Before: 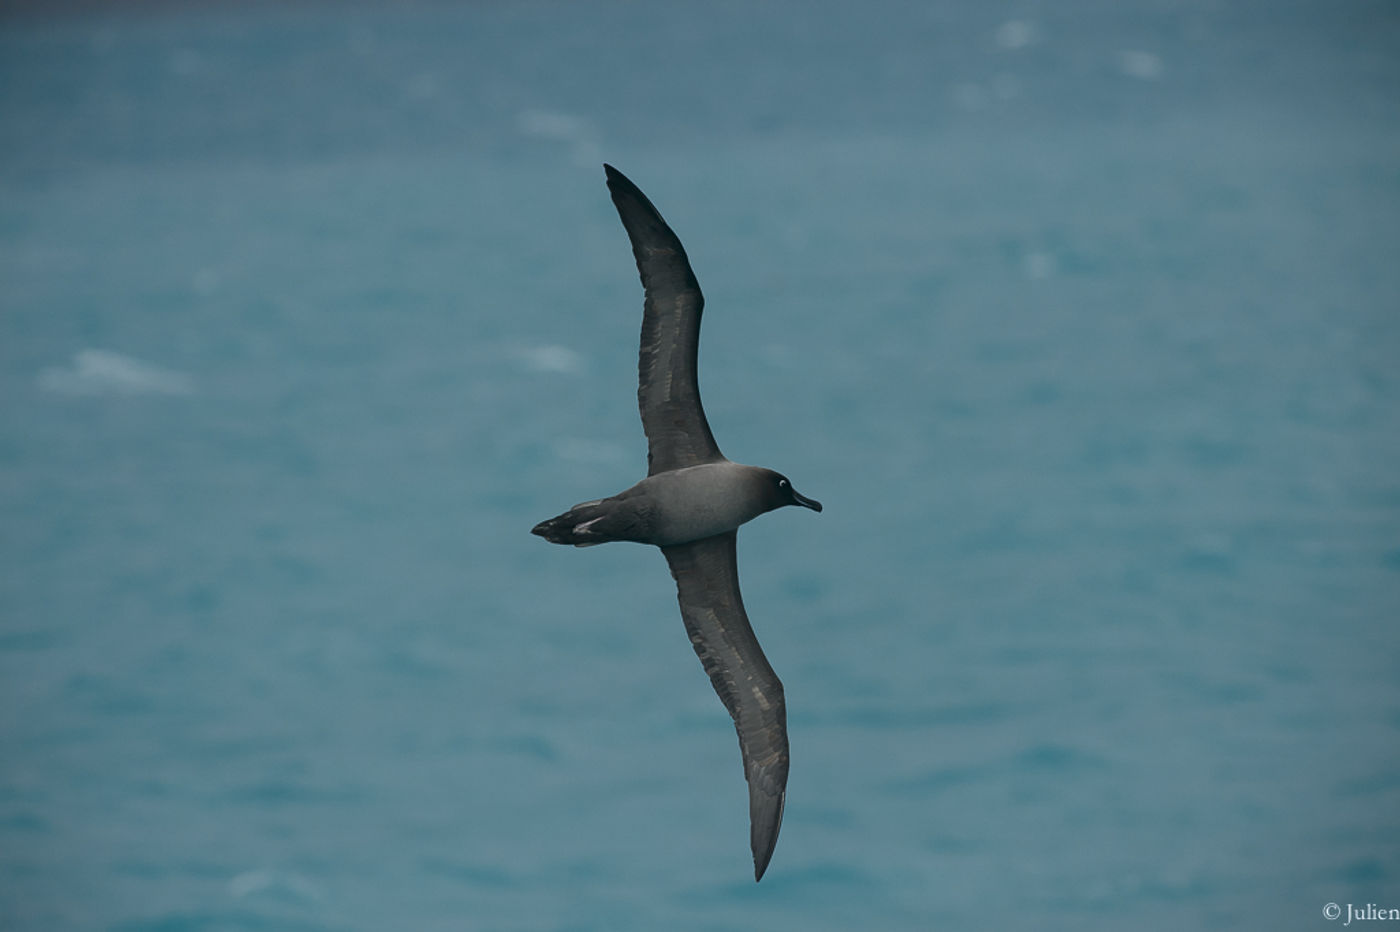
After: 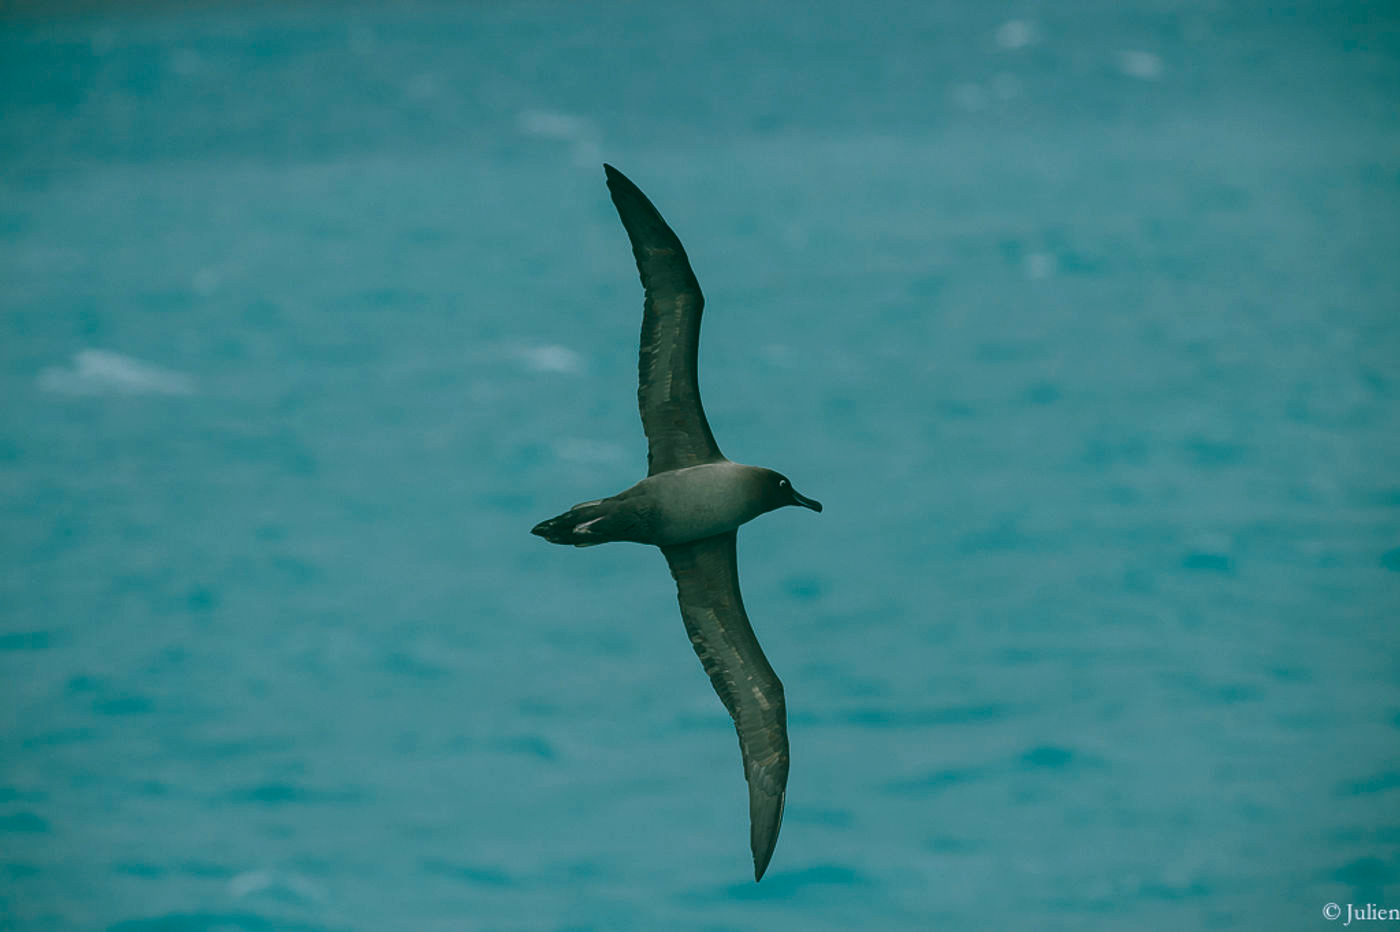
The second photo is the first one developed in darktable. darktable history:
color balance rgb: shadows lift › chroma 11.611%, shadows lift › hue 133.84°, global offset › luminance 0.488%, global offset › hue 170.84°, perceptual saturation grading › global saturation 24.933%, global vibrance 20%
local contrast: detail 130%
shadows and highlights: on, module defaults
